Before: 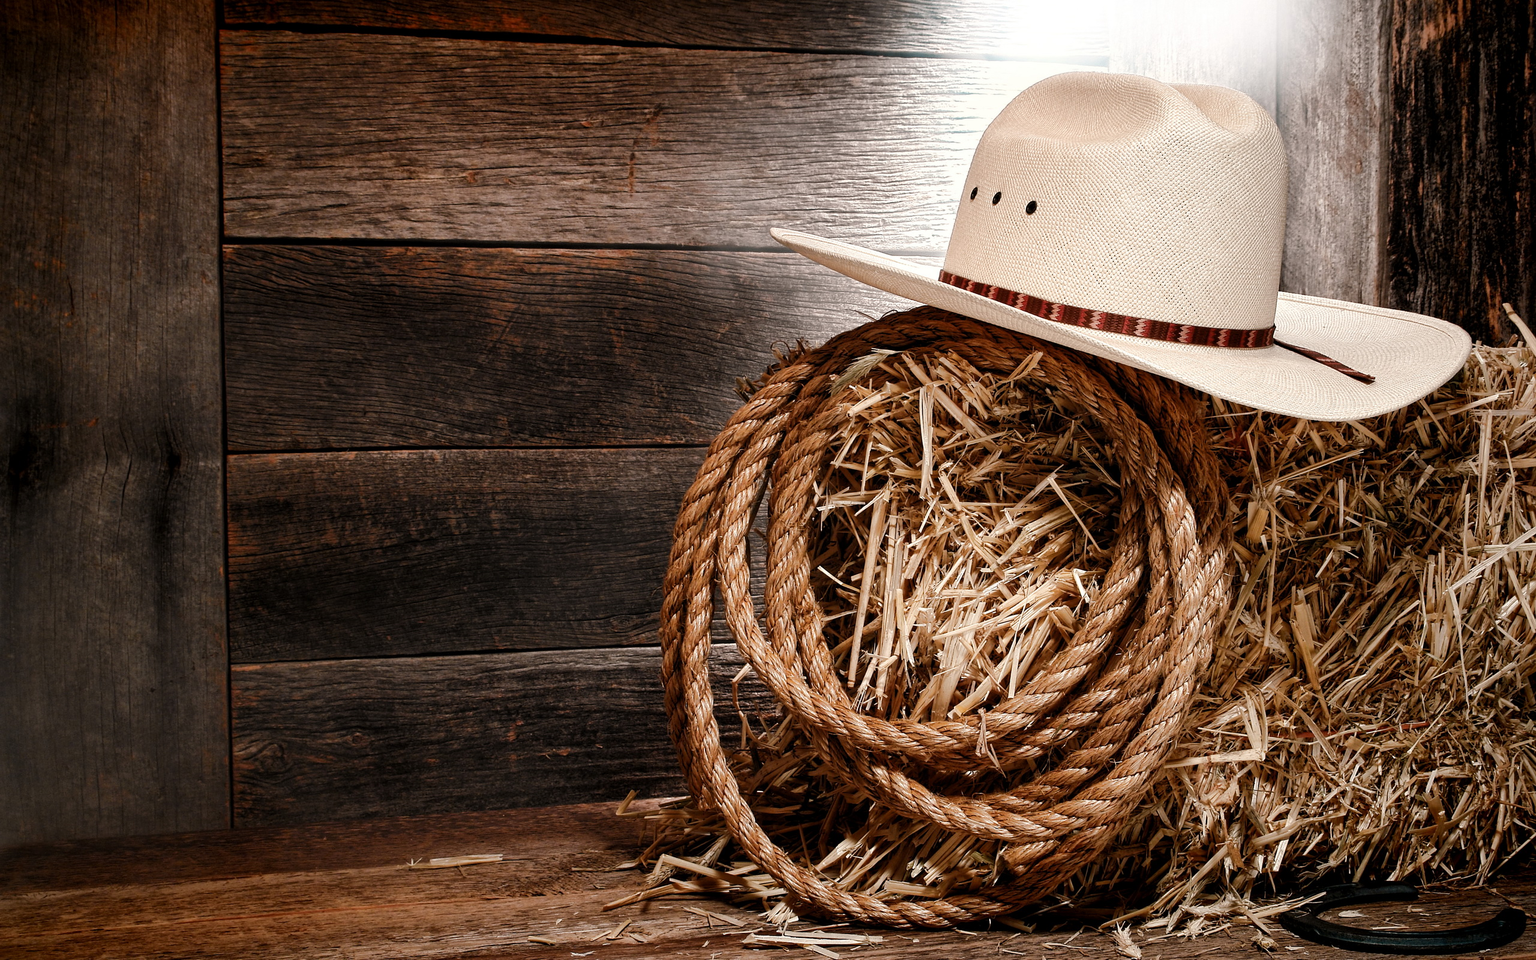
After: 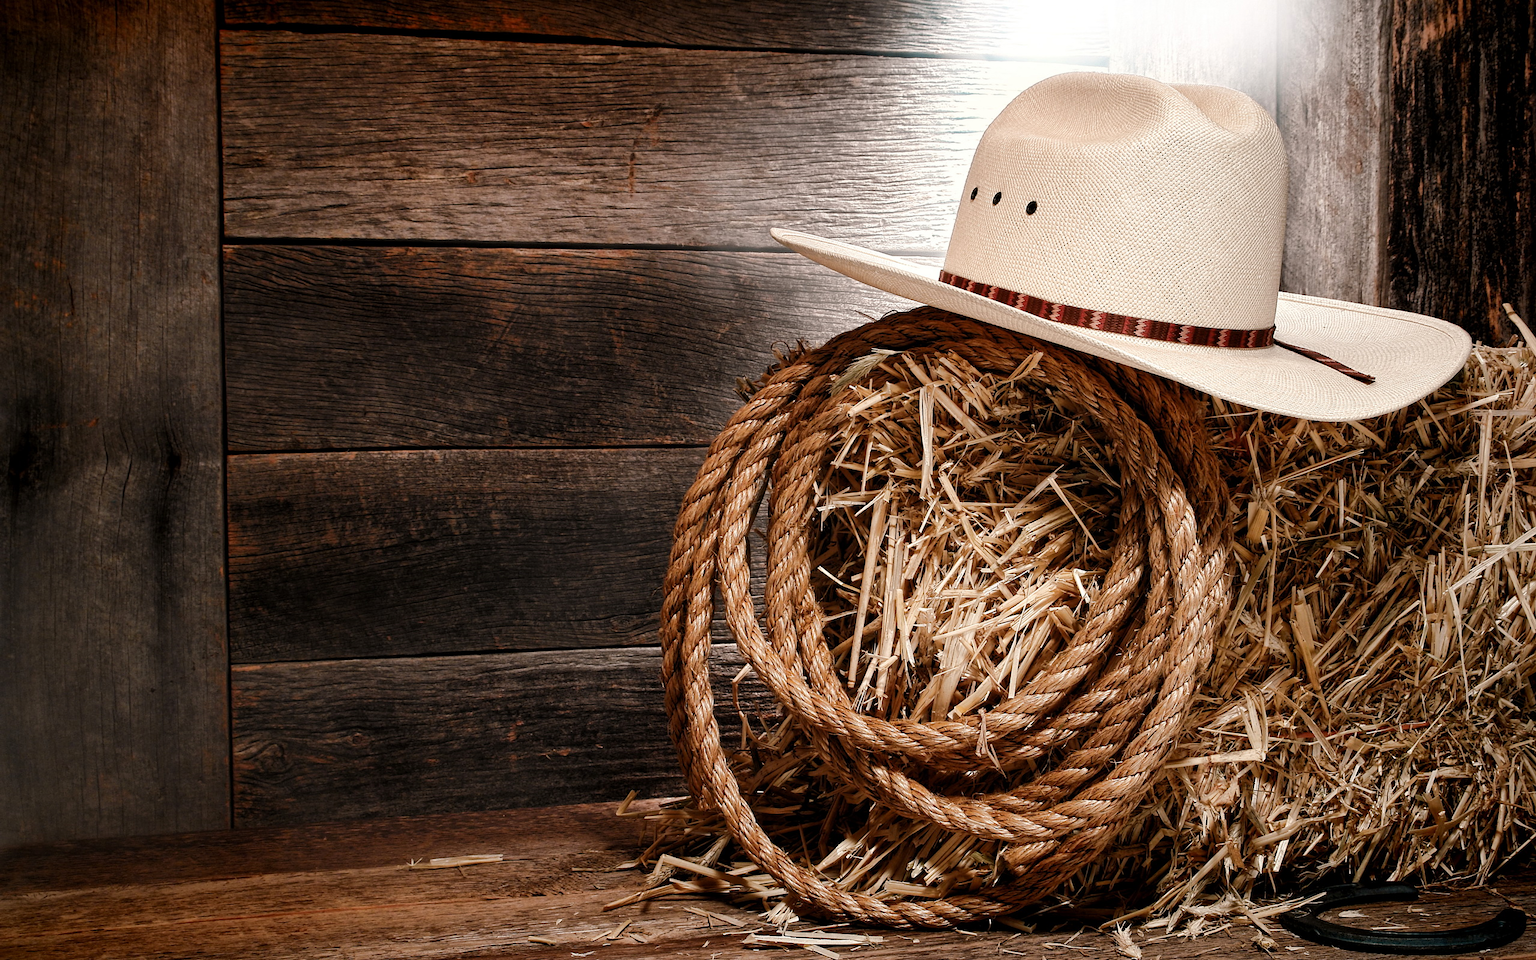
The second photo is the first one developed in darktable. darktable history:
velvia: strength 6.13%
